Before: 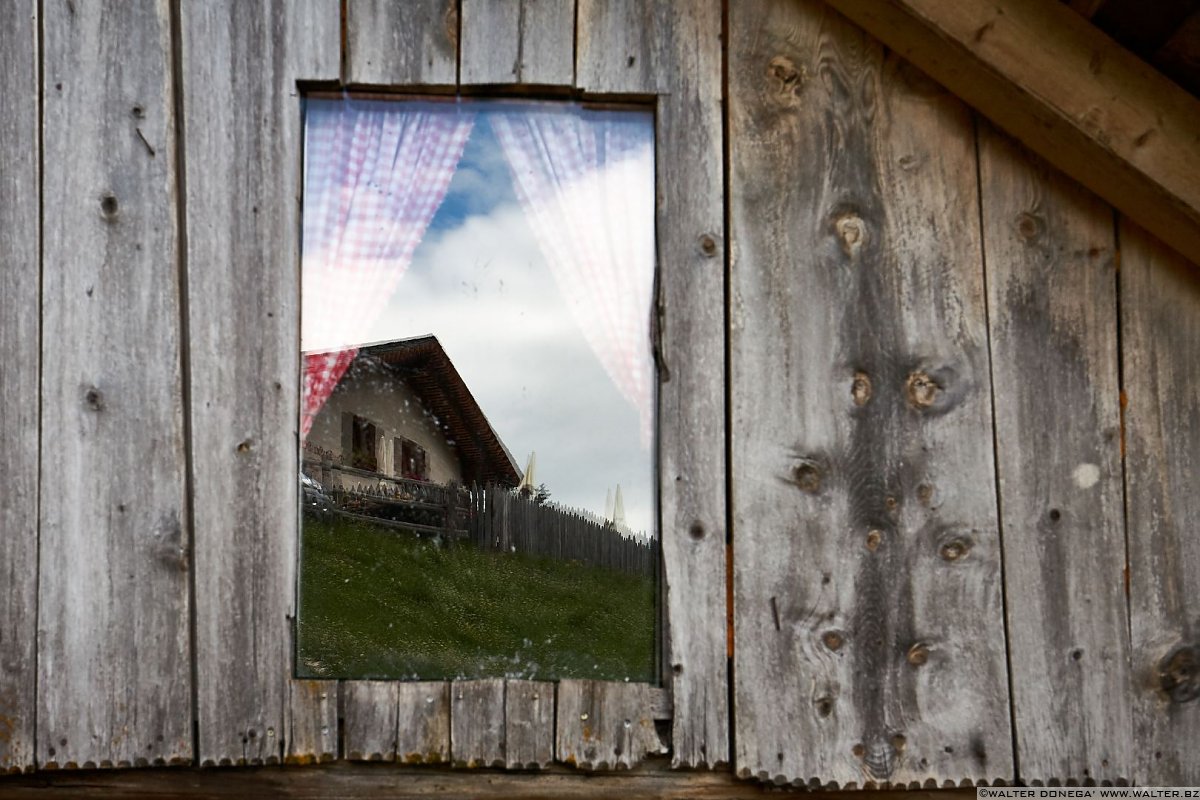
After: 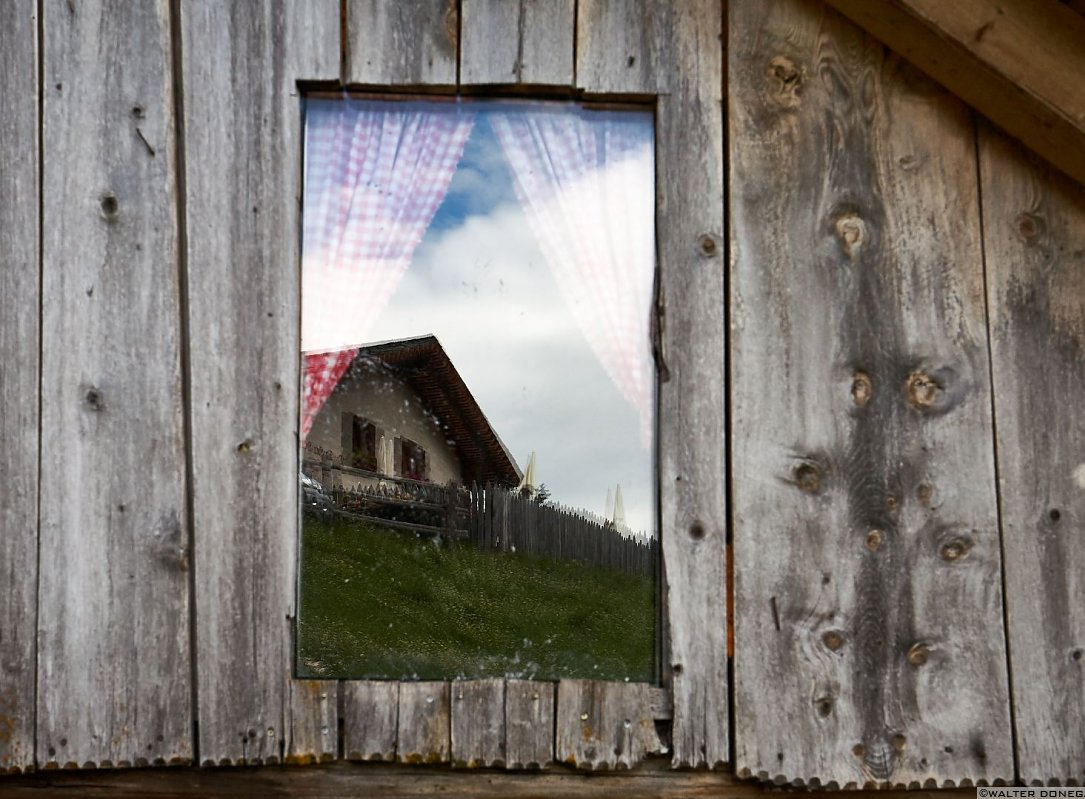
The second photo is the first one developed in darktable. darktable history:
crop: right 9.505%, bottom 0.037%
